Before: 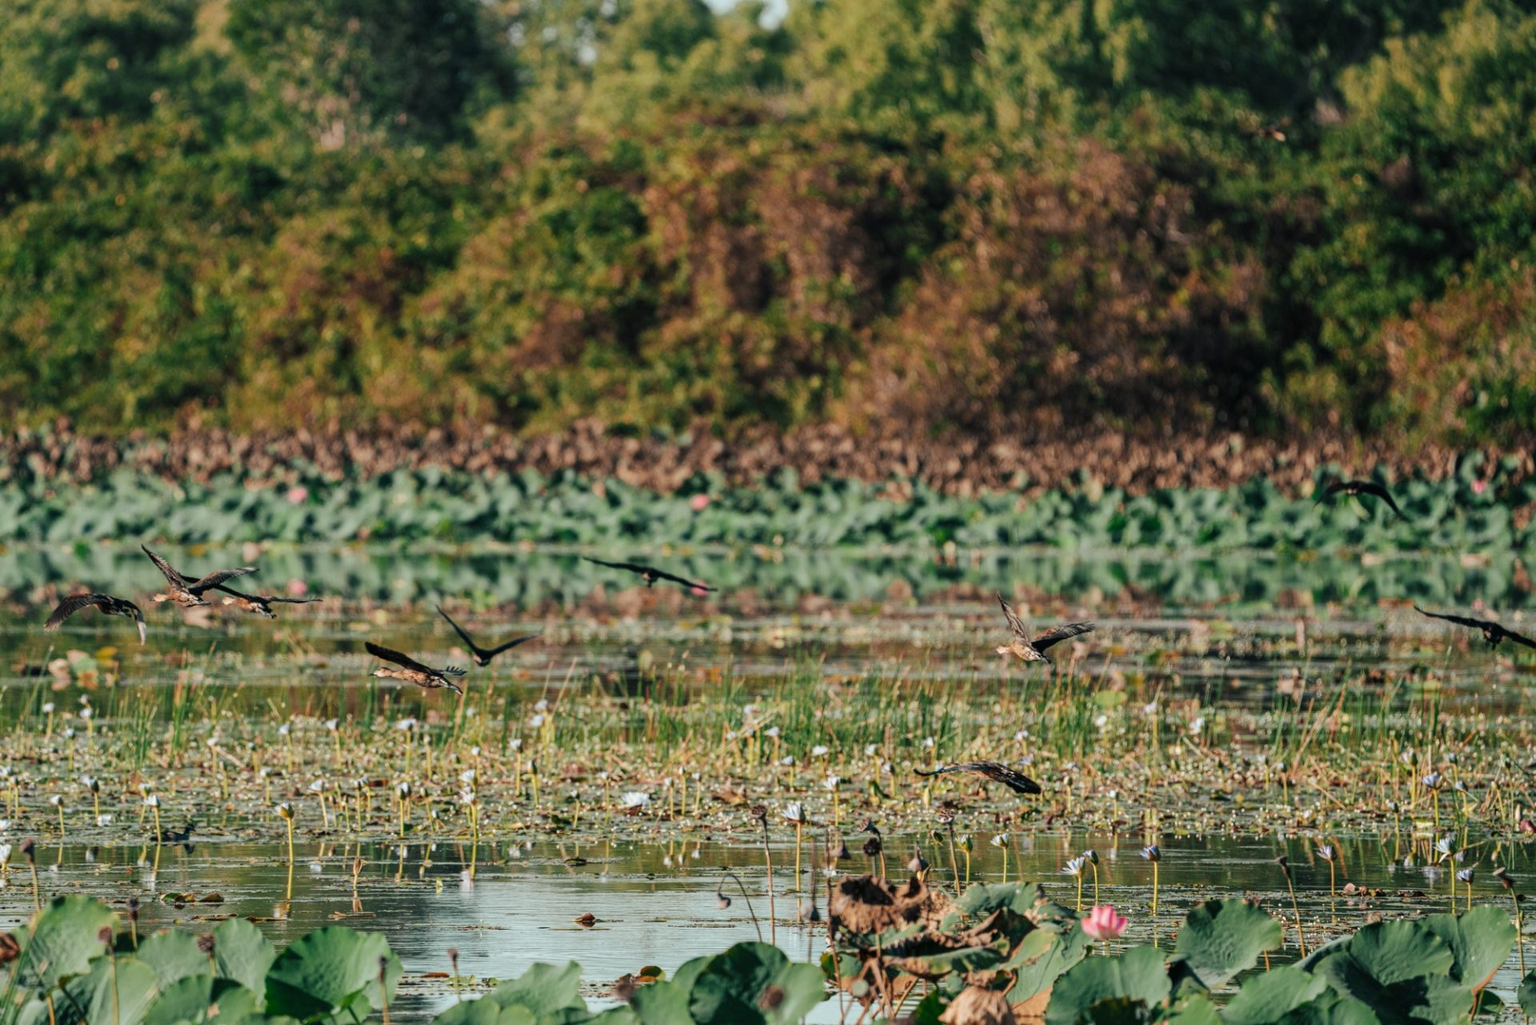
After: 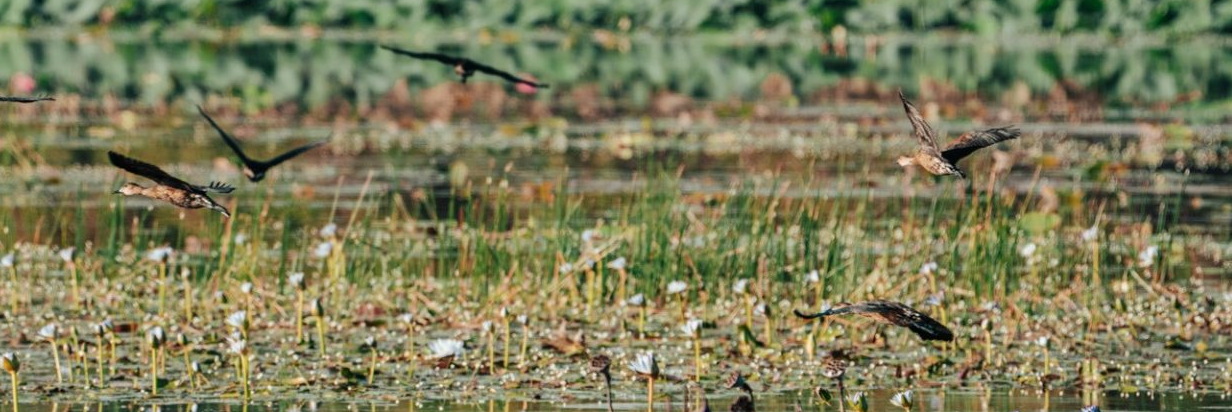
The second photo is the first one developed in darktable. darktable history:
crop: left 18.169%, top 50.891%, right 17.632%, bottom 16.888%
